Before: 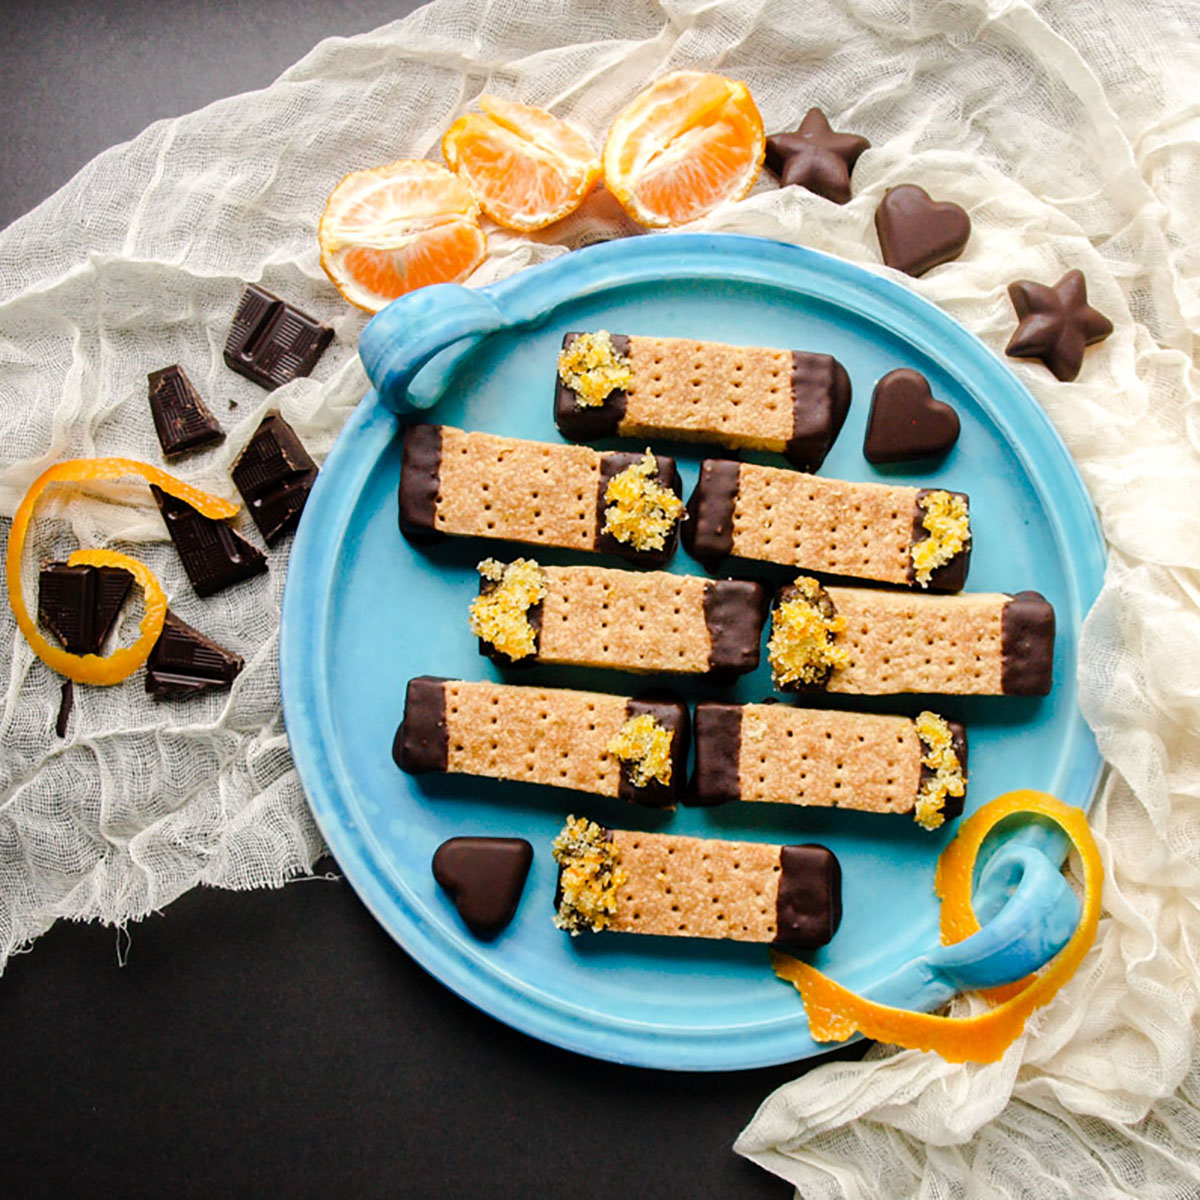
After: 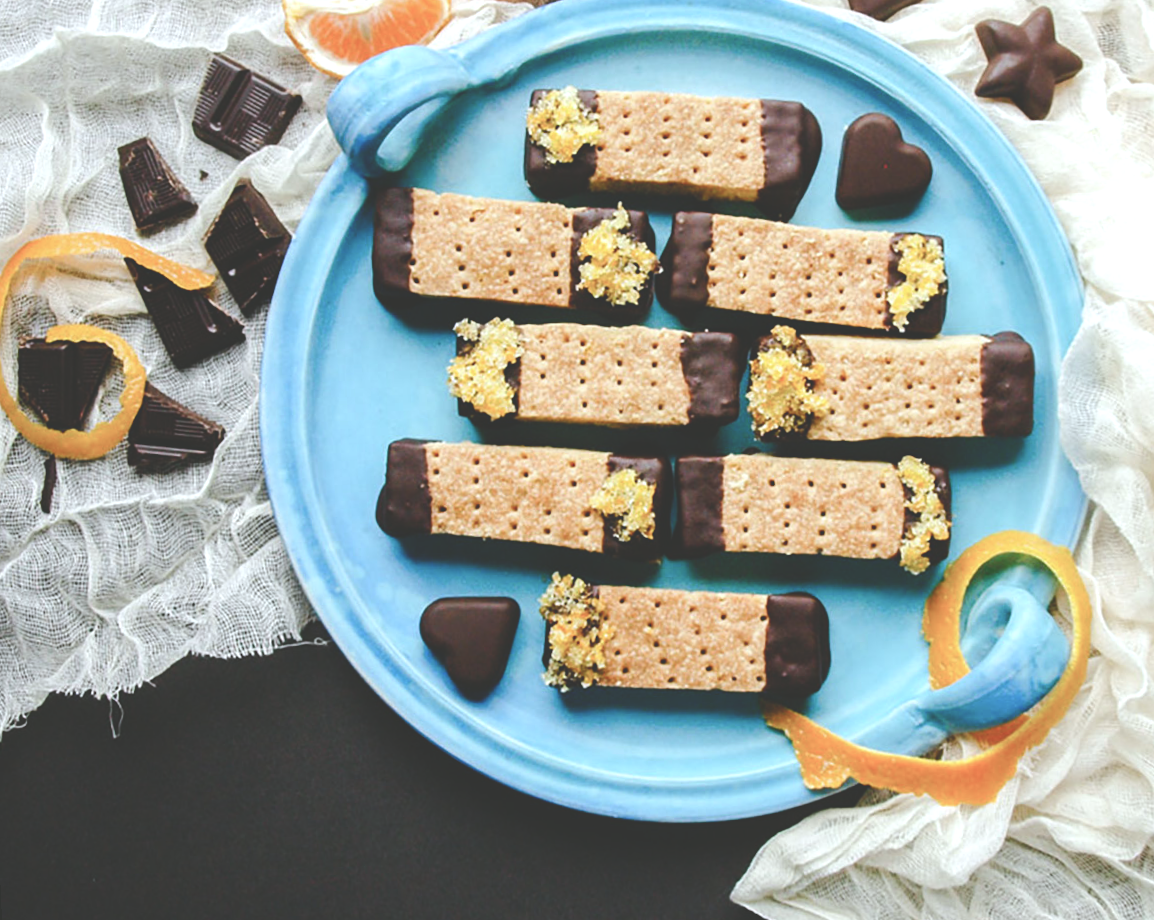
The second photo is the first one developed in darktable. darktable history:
color balance rgb: shadows lift › luminance -10%, shadows lift › chroma 1%, shadows lift › hue 113°, power › luminance -15%, highlights gain › chroma 0.2%, highlights gain › hue 333°, global offset › luminance 0.5%, perceptual saturation grading › global saturation 20%, perceptual saturation grading › highlights -50%, perceptual saturation grading › shadows 25%, contrast -10%
rotate and perspective: rotation -2.12°, lens shift (vertical) 0.009, lens shift (horizontal) -0.008, automatic cropping original format, crop left 0.036, crop right 0.964, crop top 0.05, crop bottom 0.959
contrast brightness saturation: contrast 0.03, brightness 0.06, saturation 0.13
crop and rotate: top 18.507%
exposure: black level correction -0.041, exposure 0.064 EV, compensate highlight preservation false
tone equalizer: -8 EV -0.417 EV, -7 EV -0.389 EV, -6 EV -0.333 EV, -5 EV -0.222 EV, -3 EV 0.222 EV, -2 EV 0.333 EV, -1 EV 0.389 EV, +0 EV 0.417 EV, edges refinement/feathering 500, mask exposure compensation -1.57 EV, preserve details no
white balance: red 0.925, blue 1.046
